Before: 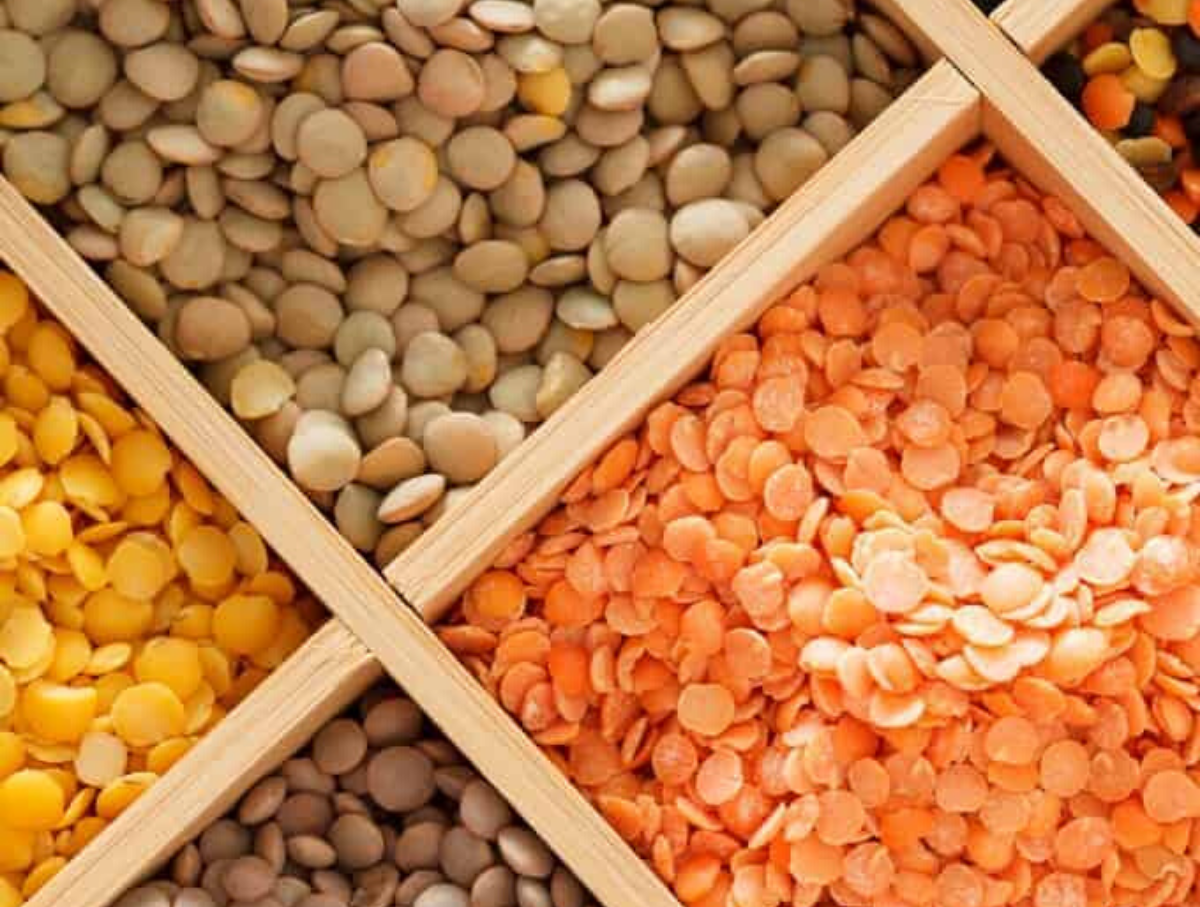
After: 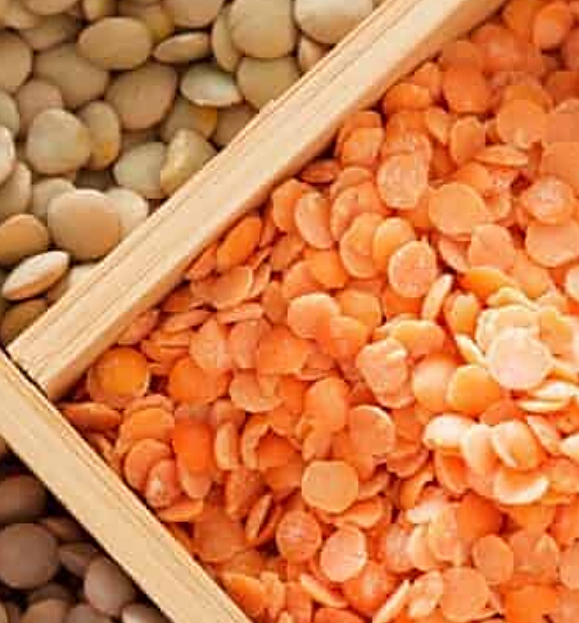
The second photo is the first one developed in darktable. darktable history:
sharpen: on, module defaults
crop: left 31.379%, top 24.658%, right 20.326%, bottom 6.628%
